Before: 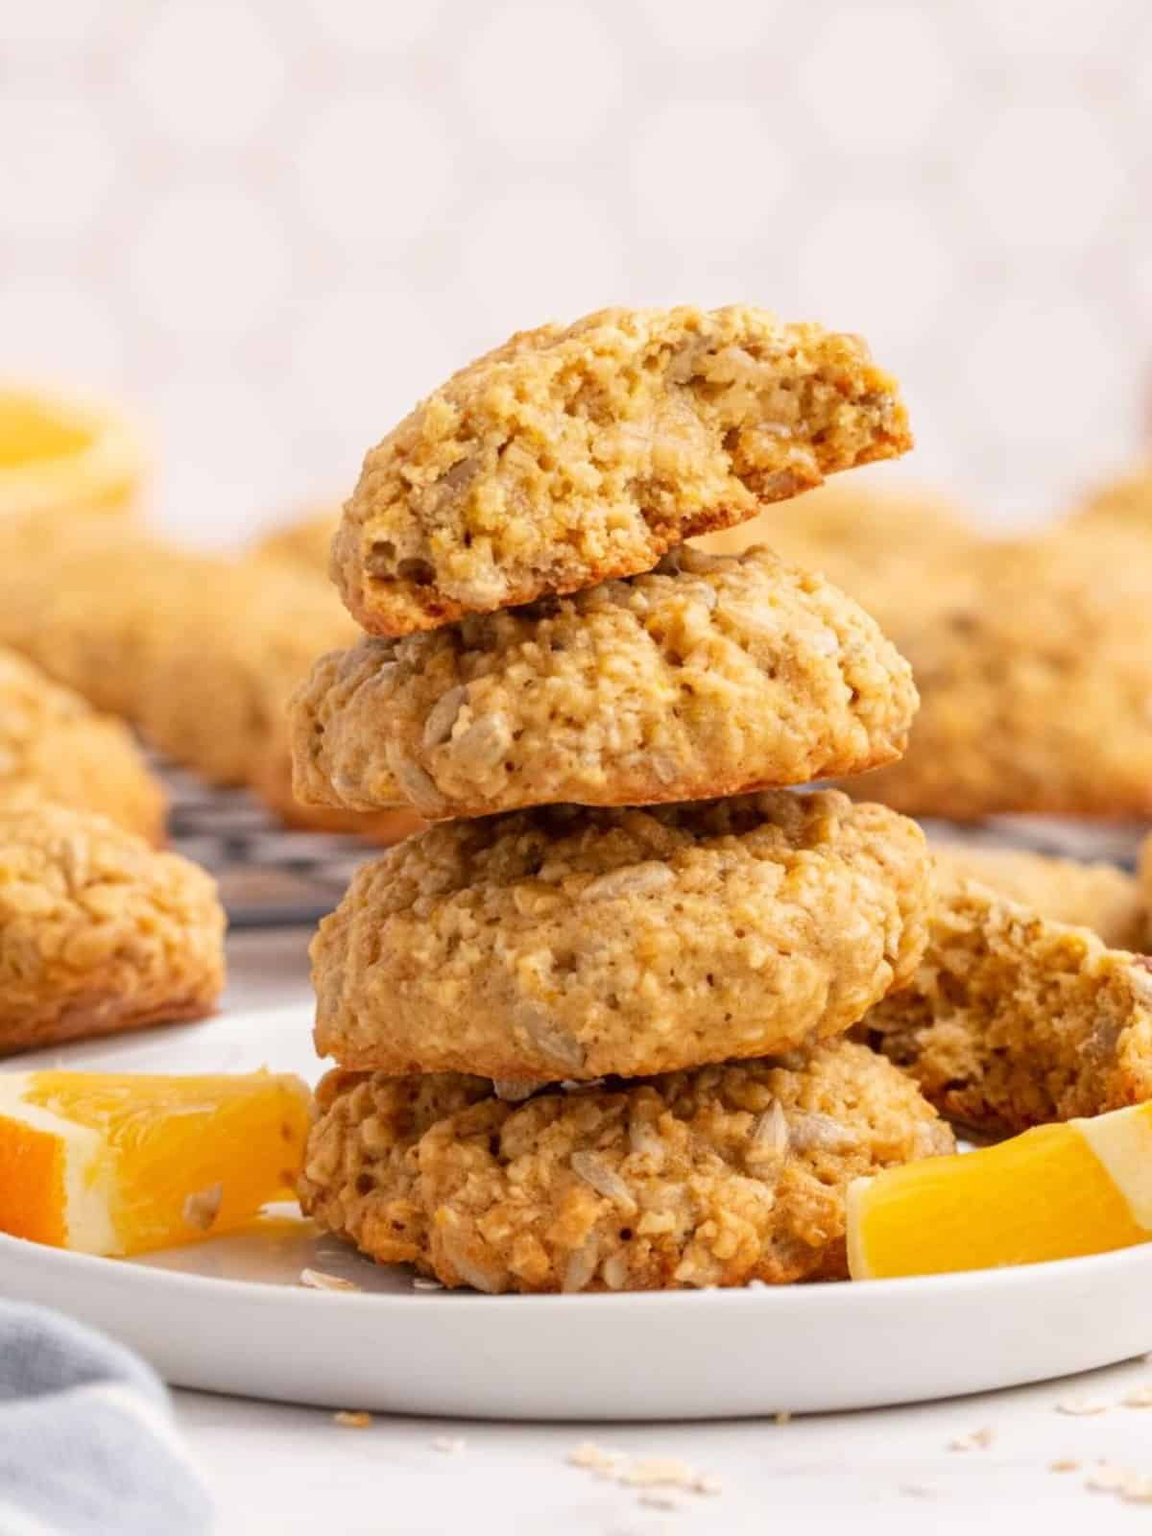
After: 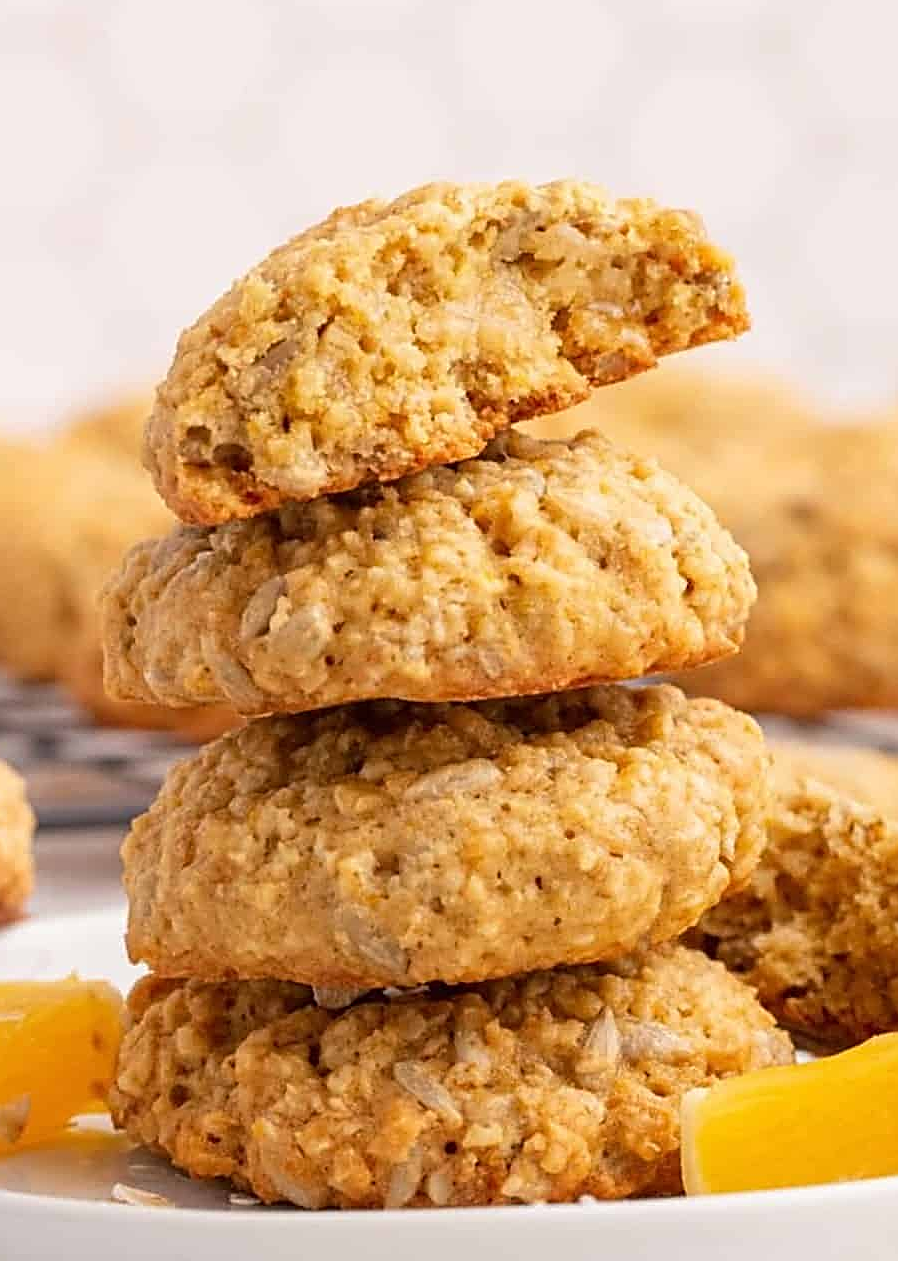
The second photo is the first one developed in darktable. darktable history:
crop: left 16.768%, top 8.653%, right 8.362%, bottom 12.485%
sharpen: amount 1
